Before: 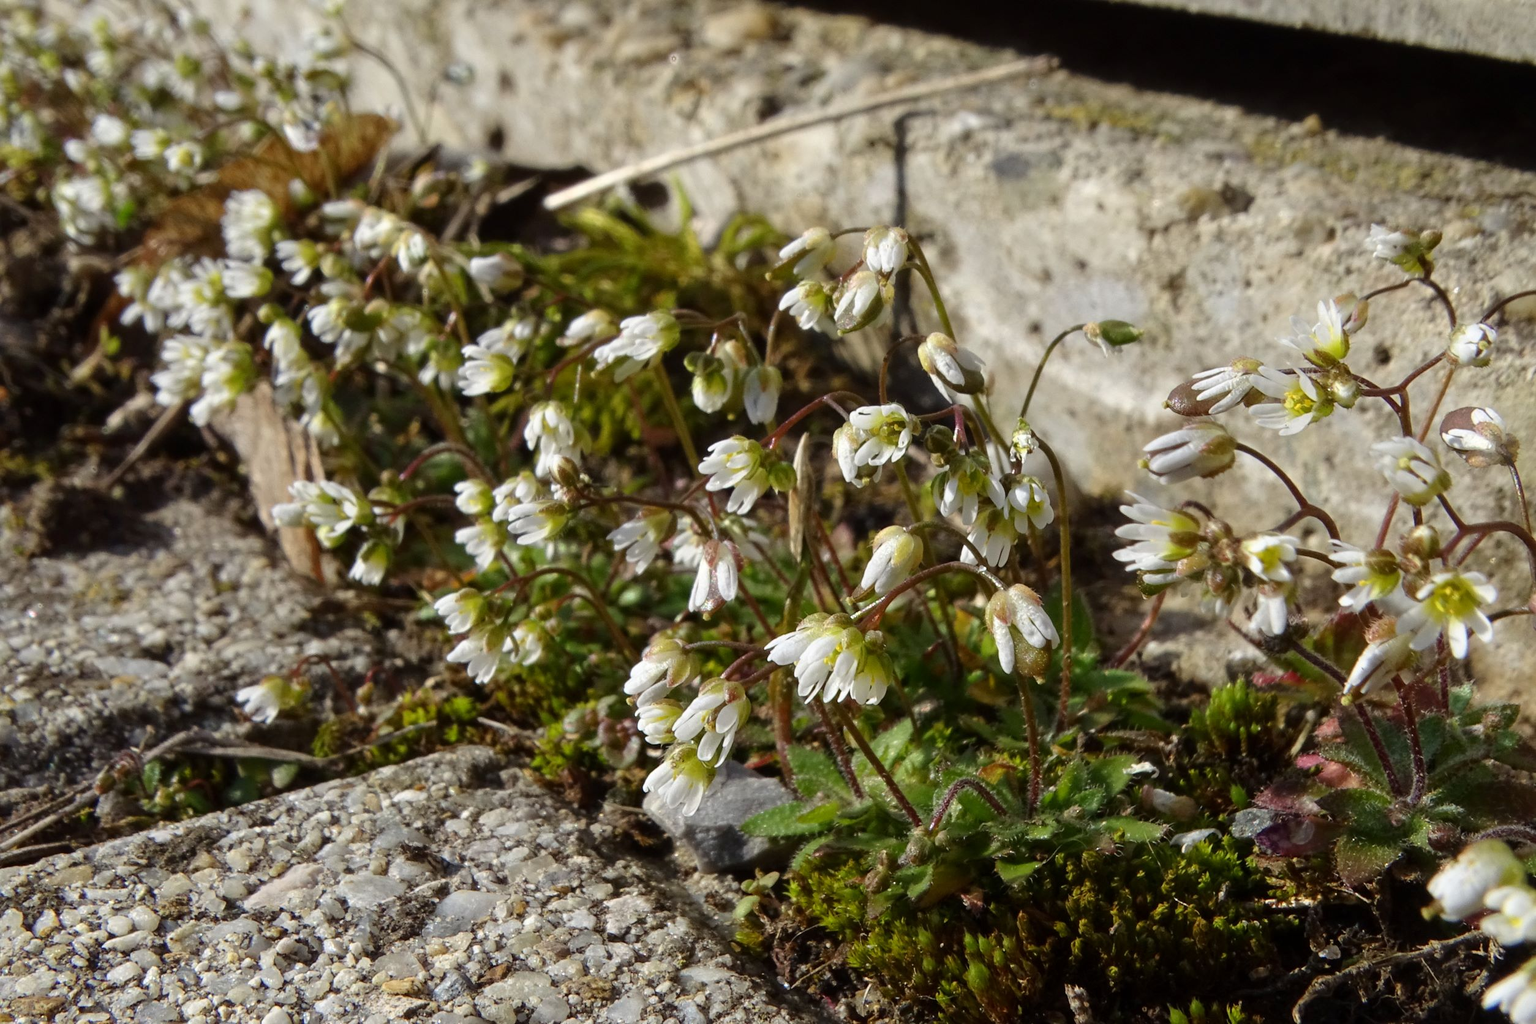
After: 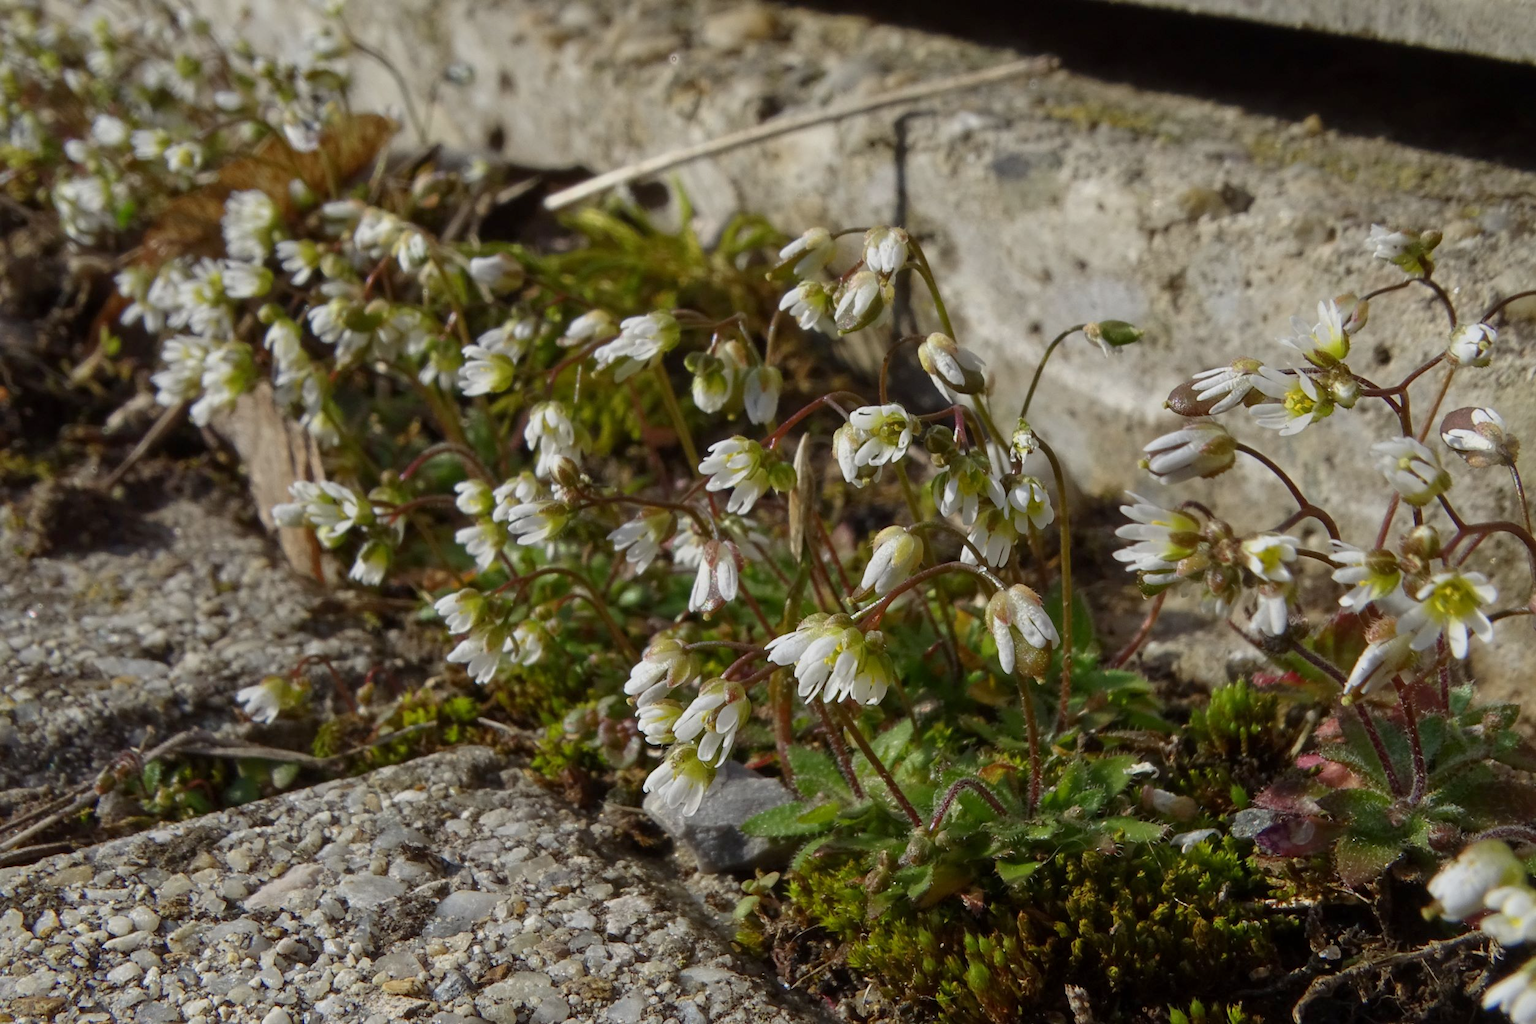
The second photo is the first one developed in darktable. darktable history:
tone equalizer: -8 EV 0.242 EV, -7 EV 0.383 EV, -6 EV 0.398 EV, -5 EV 0.253 EV, -3 EV -0.279 EV, -2 EV -0.418 EV, -1 EV -0.402 EV, +0 EV -0.267 EV, mask exposure compensation -0.511 EV
